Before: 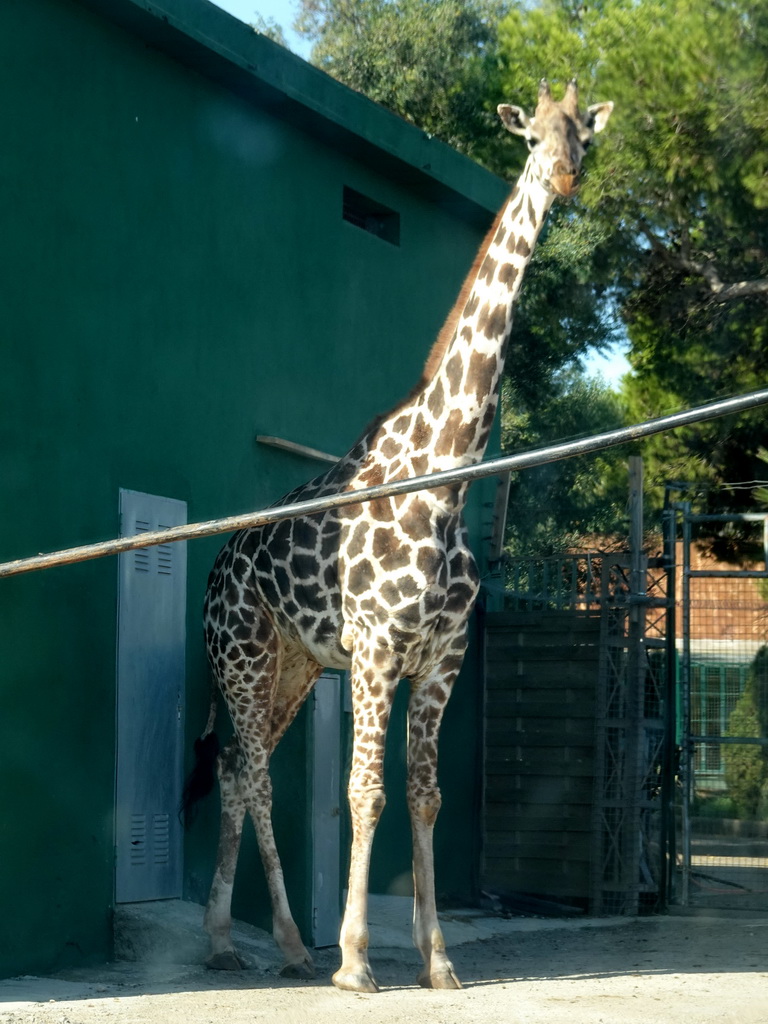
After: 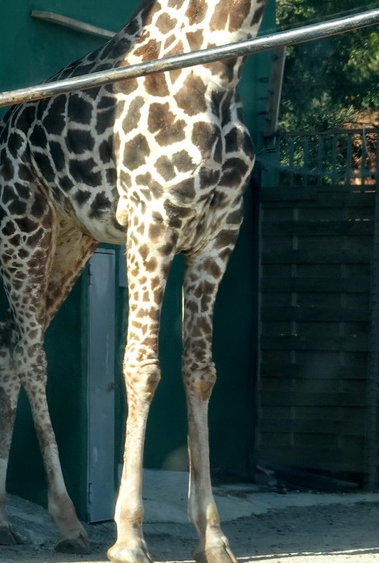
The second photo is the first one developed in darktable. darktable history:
crop: left 29.395%, top 41.526%, right 21.241%, bottom 3.48%
